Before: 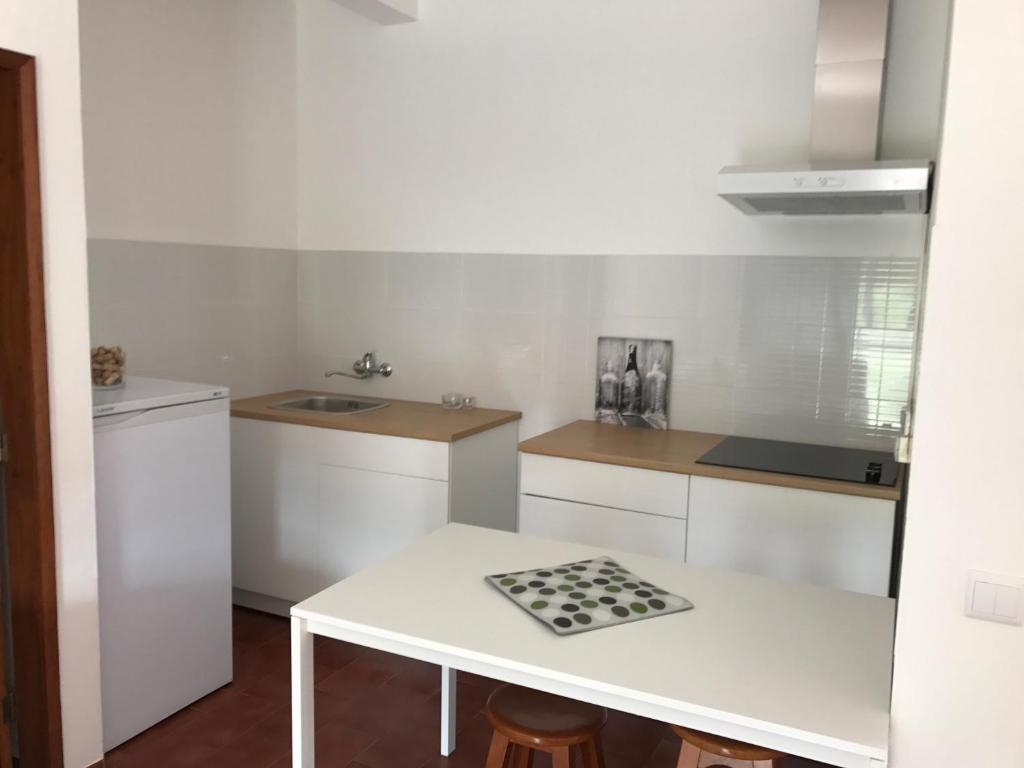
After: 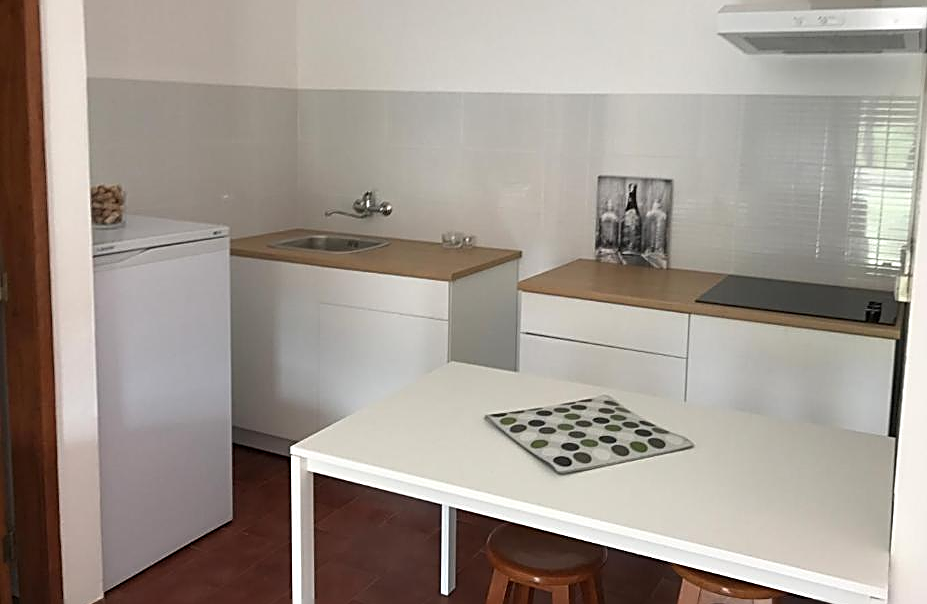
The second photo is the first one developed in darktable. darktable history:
crop: top 21.027%, right 9.391%, bottom 0.229%
sharpen: amount 0.89
